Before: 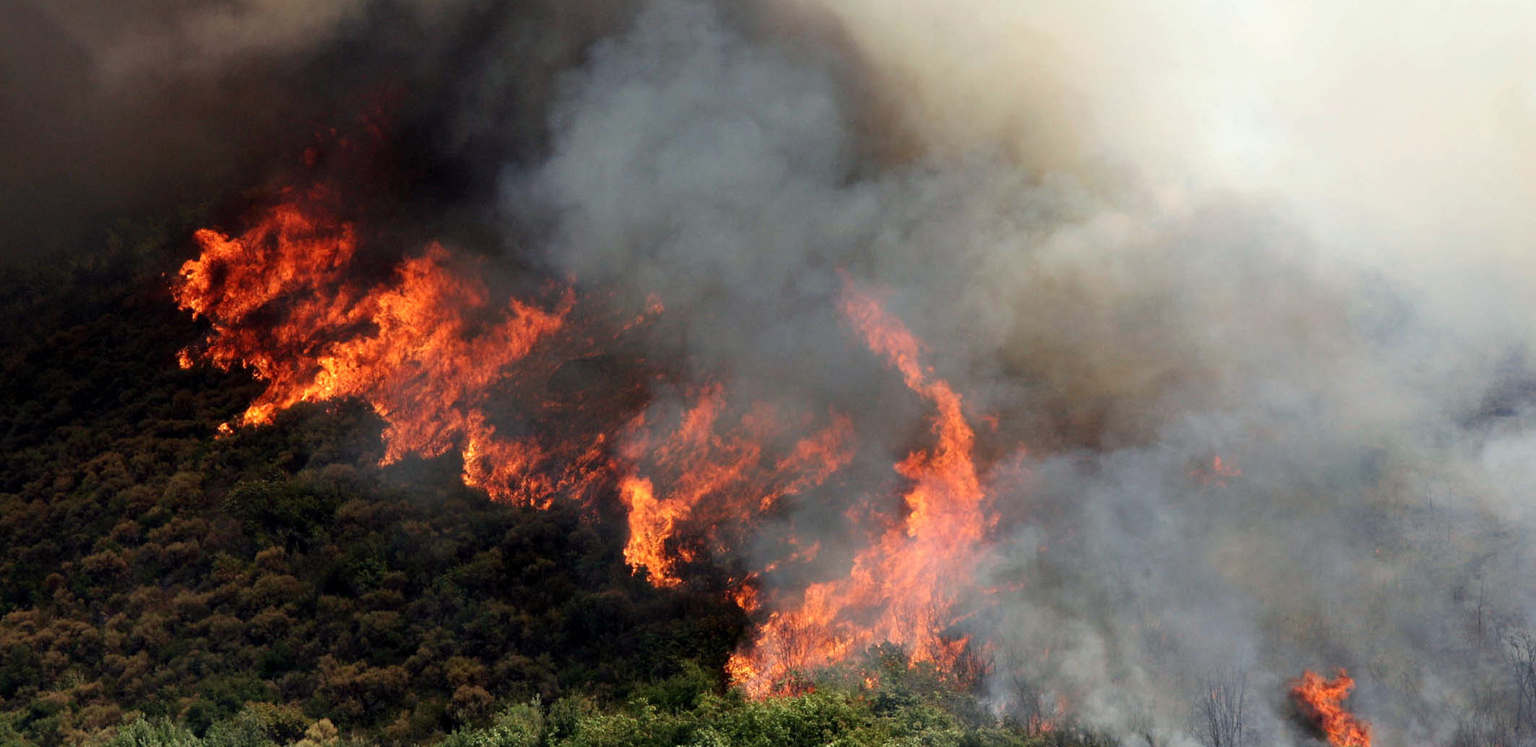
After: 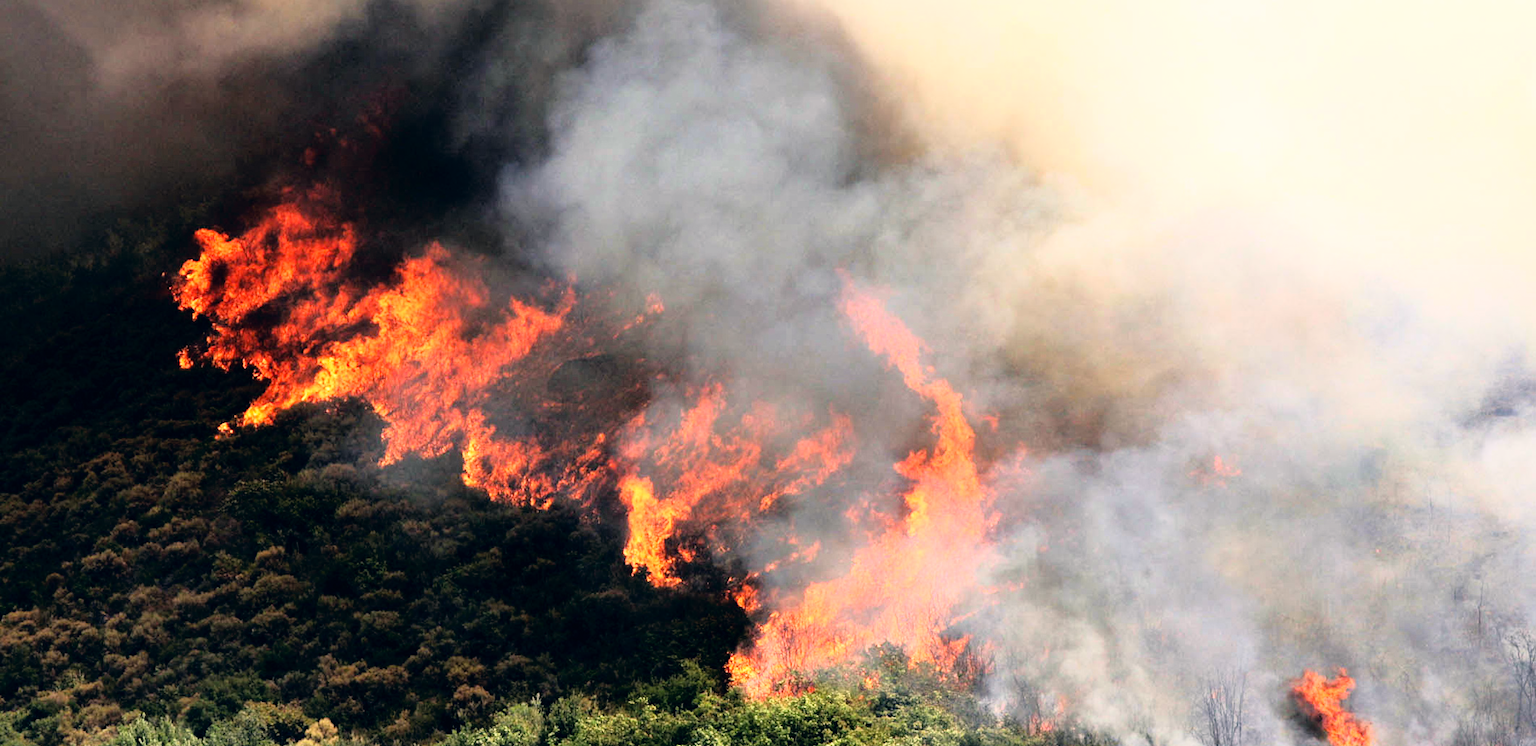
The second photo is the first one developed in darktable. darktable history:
base curve: curves: ch0 [(0, 0) (0.012, 0.01) (0.073, 0.168) (0.31, 0.711) (0.645, 0.957) (1, 1)]
color correction: highlights a* 5.36, highlights b* 5.3, shadows a* -3.94, shadows b* -5.04
